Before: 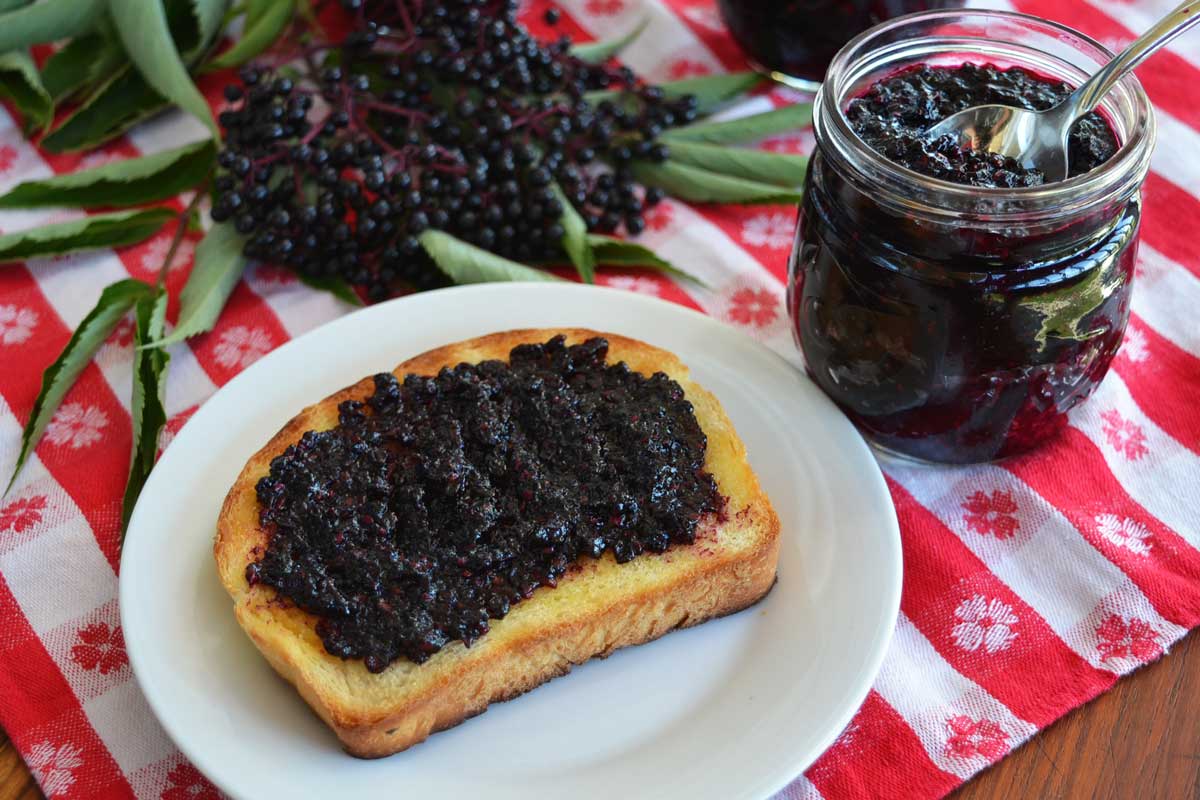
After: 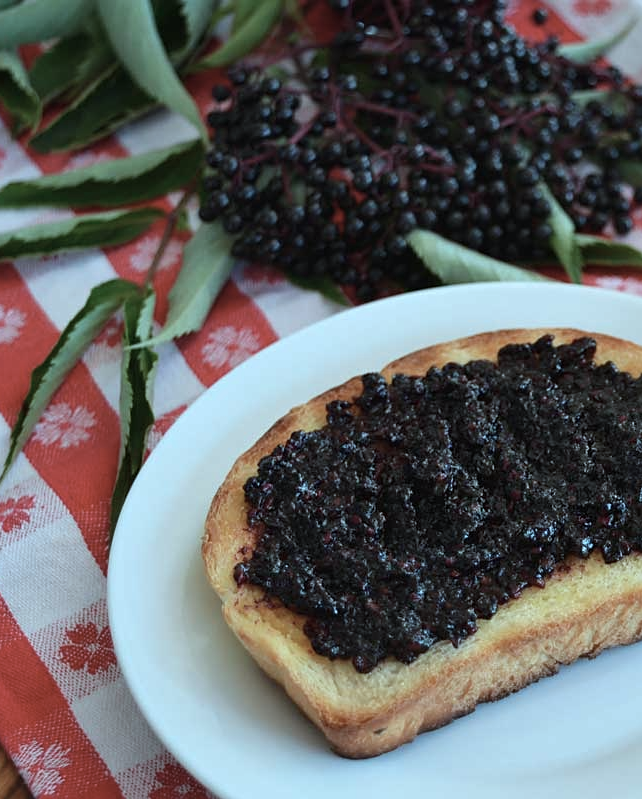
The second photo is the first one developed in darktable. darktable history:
color correction: highlights a* -12.22, highlights b* -17.46, saturation 0.699
crop: left 1.046%, right 45.444%, bottom 0.081%
sharpen: amount 0.209
